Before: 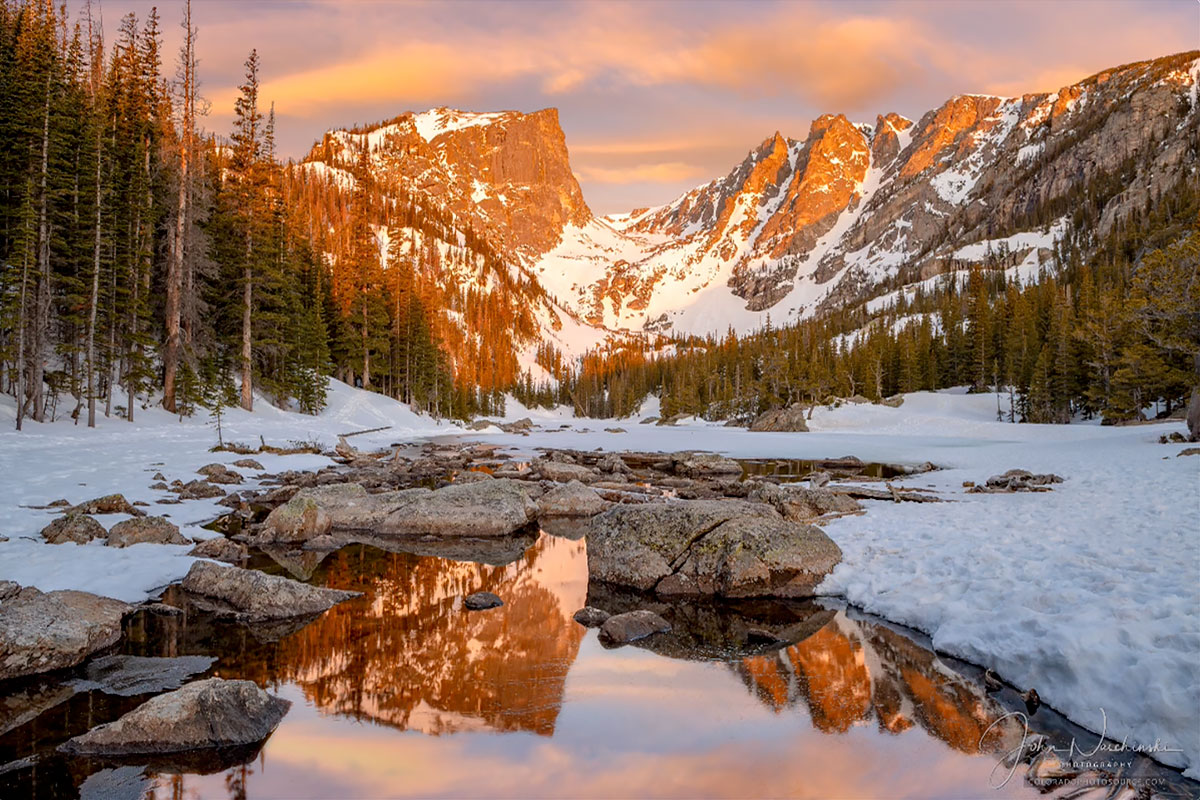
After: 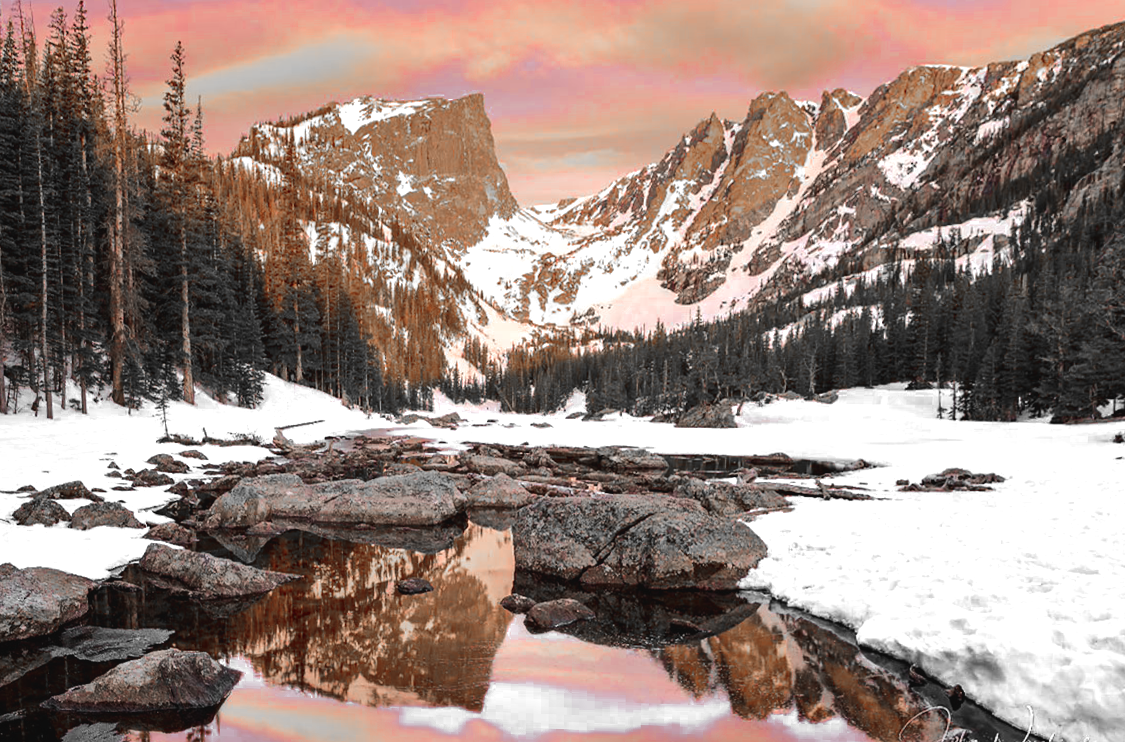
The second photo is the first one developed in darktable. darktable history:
color zones: curves: ch0 [(0, 0.352) (0.143, 0.407) (0.286, 0.386) (0.429, 0.431) (0.571, 0.829) (0.714, 0.853) (0.857, 0.833) (1, 0.352)]; ch1 [(0, 0.604) (0.072, 0.726) (0.096, 0.608) (0.205, 0.007) (0.571, -0.006) (0.839, -0.013) (0.857, -0.012) (1, 0.604)]
color balance rgb: global offset › luminance 0.71%, perceptual saturation grading › global saturation -11.5%, perceptual brilliance grading › highlights 17.77%, perceptual brilliance grading › mid-tones 31.71%, perceptual brilliance grading › shadows -31.01%, global vibrance 50%
crop: left 0.434%, top 0.485%, right 0.244%, bottom 0.386%
rotate and perspective: rotation 0.062°, lens shift (vertical) 0.115, lens shift (horizontal) -0.133, crop left 0.047, crop right 0.94, crop top 0.061, crop bottom 0.94
